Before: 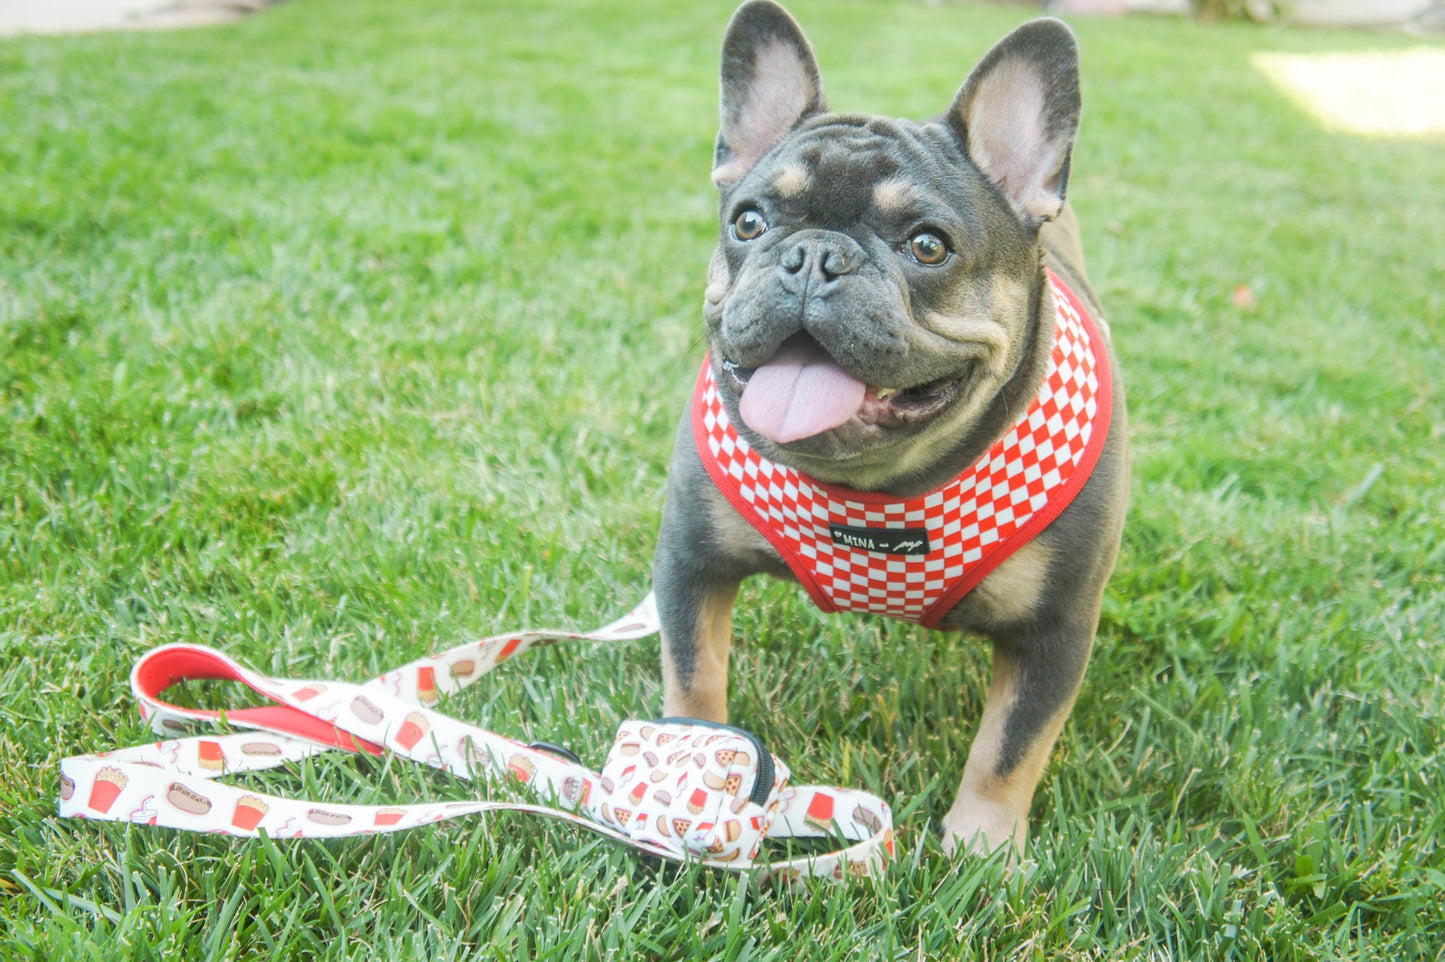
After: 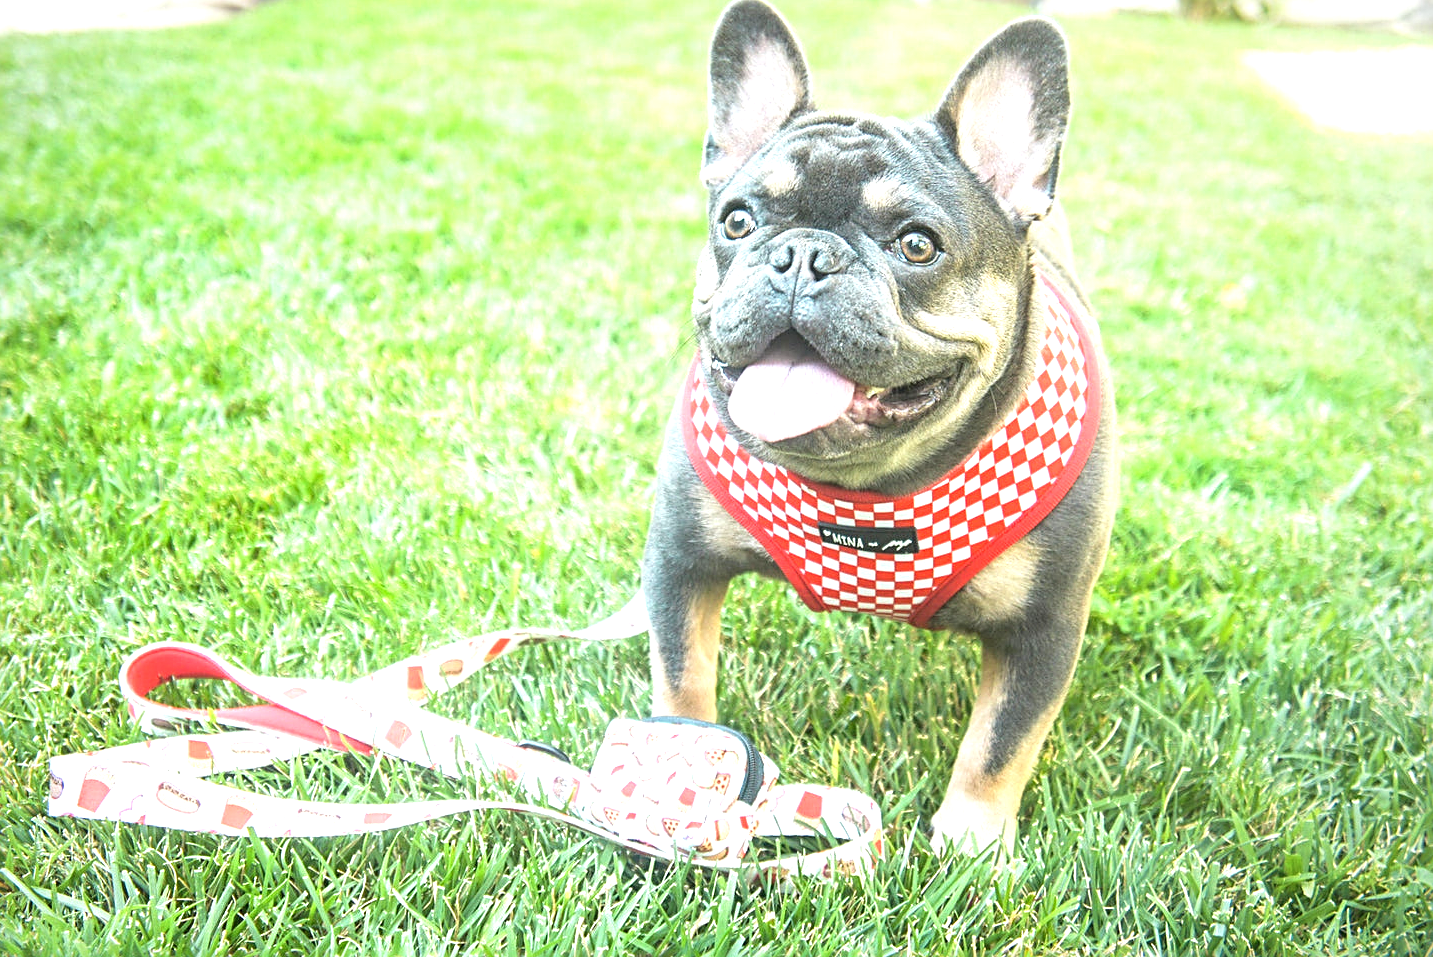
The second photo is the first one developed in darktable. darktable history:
sharpen: radius 2.534, amount 0.627
vignetting: fall-off radius 61.01%, brightness -0.432, saturation -0.196, center (-0.031, -0.046)
levels: mode automatic, levels [0.073, 0.497, 0.972]
exposure: black level correction 0, exposure 1 EV, compensate highlight preservation false
crop and rotate: left 0.763%, top 0.135%, bottom 0.298%
